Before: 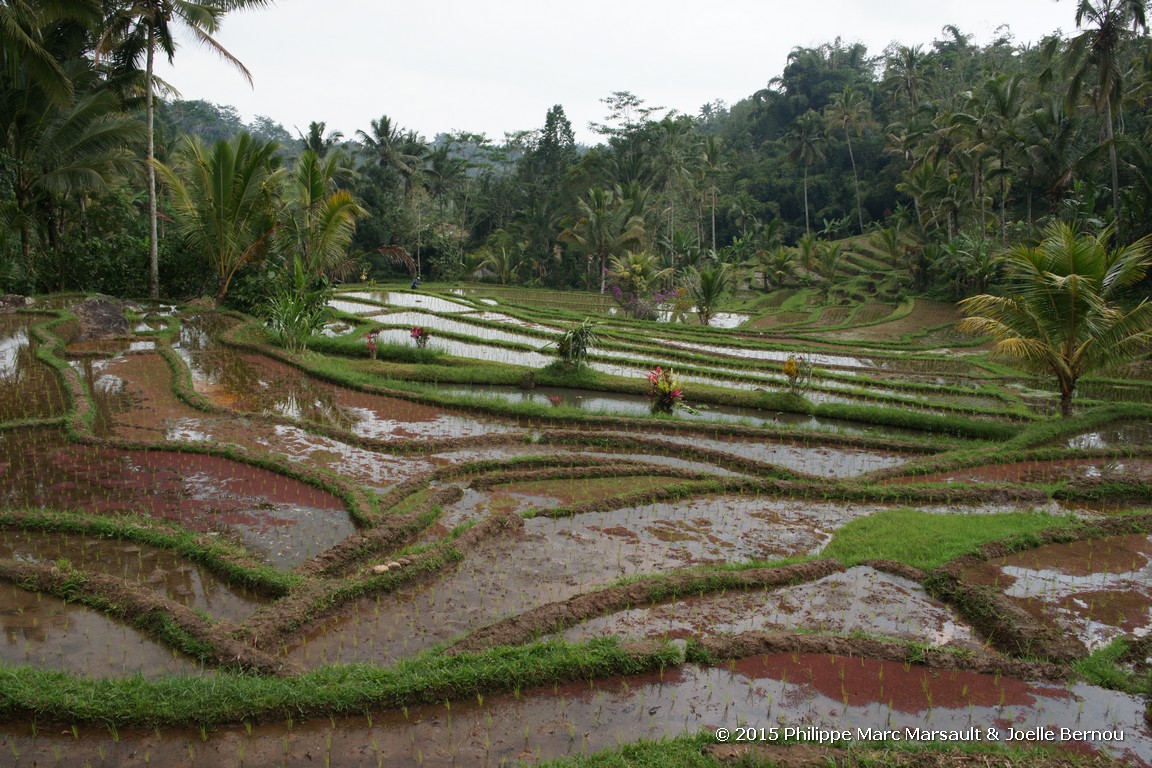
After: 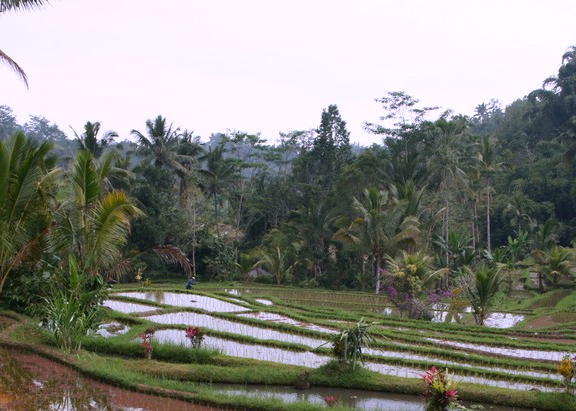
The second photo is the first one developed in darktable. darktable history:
crop: left 19.556%, right 30.401%, bottom 46.458%
white balance: red 1.042, blue 1.17
